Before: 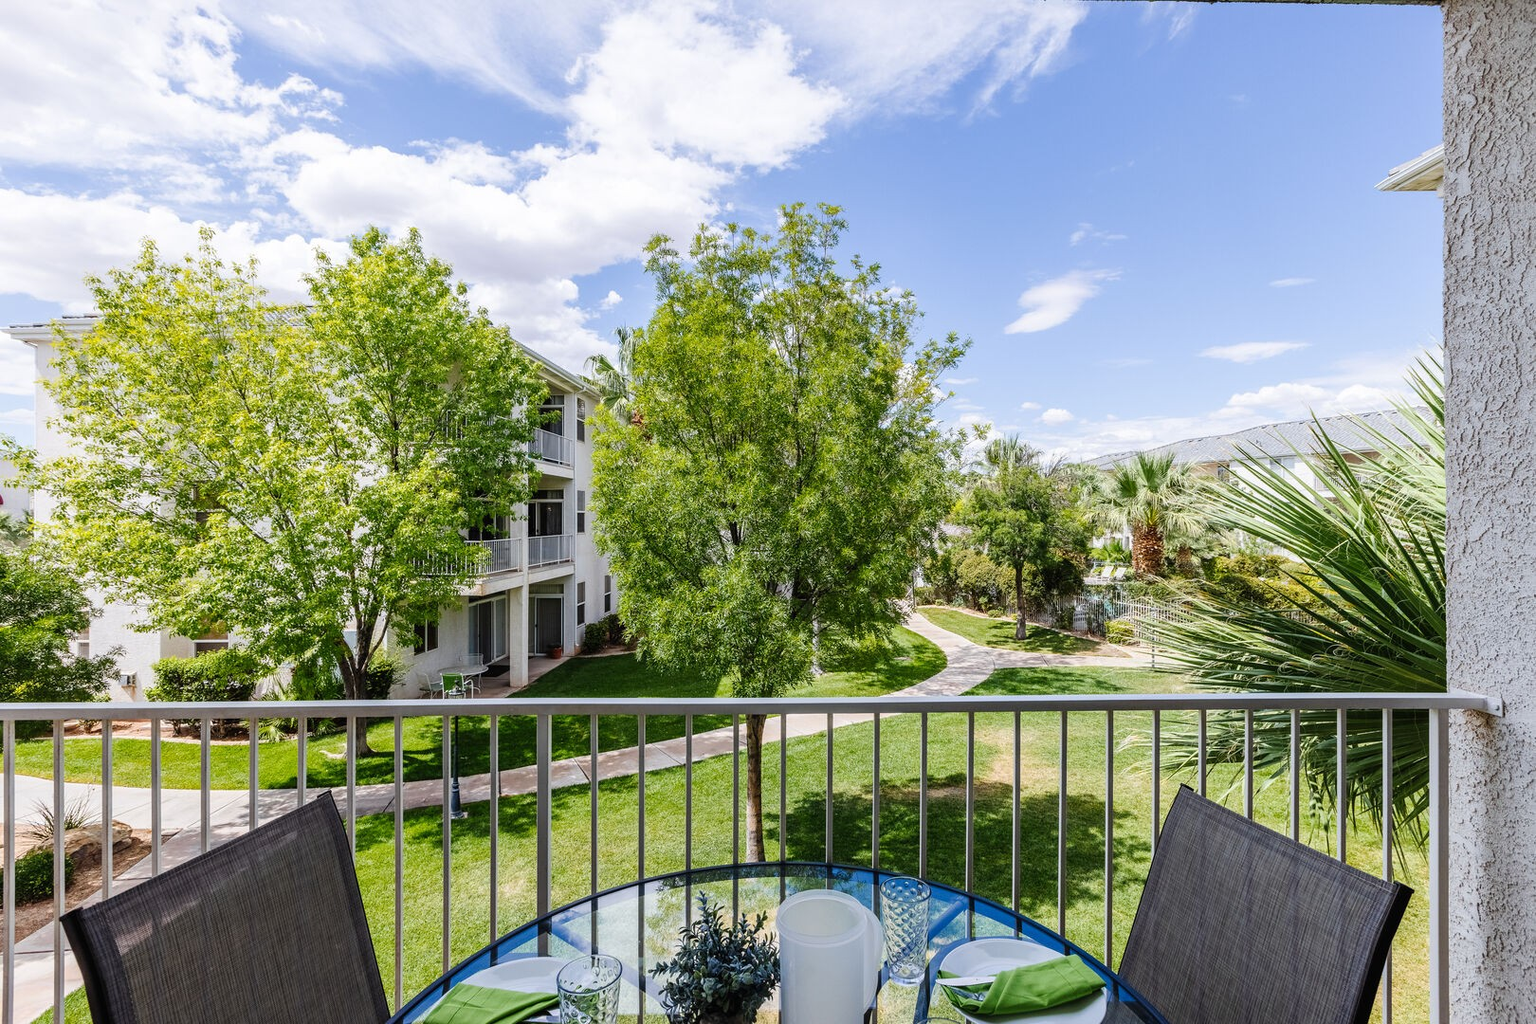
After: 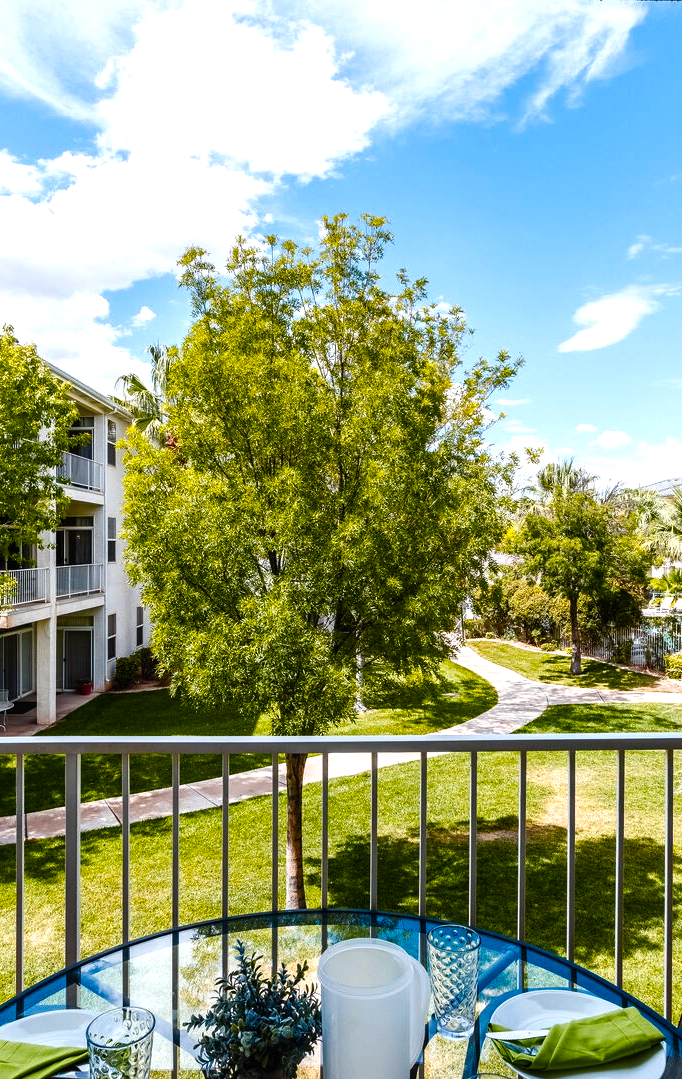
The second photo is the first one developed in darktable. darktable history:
color balance rgb: linear chroma grading › global chroma 9.405%, perceptual saturation grading › global saturation 20%, perceptual saturation grading › highlights -25.65%, perceptual saturation grading › shadows 49.93%, hue shift -10.97°, perceptual brilliance grading › global brilliance 14.712%, perceptual brilliance grading › shadows -35.153%
crop: left 30.939%, right 26.95%
